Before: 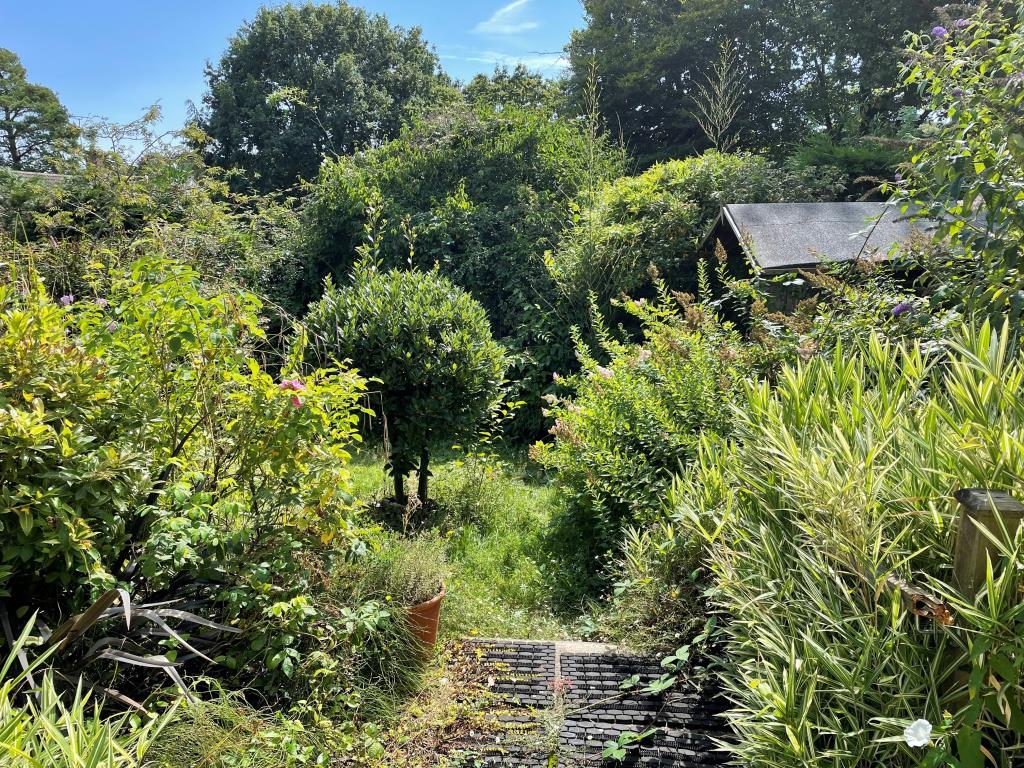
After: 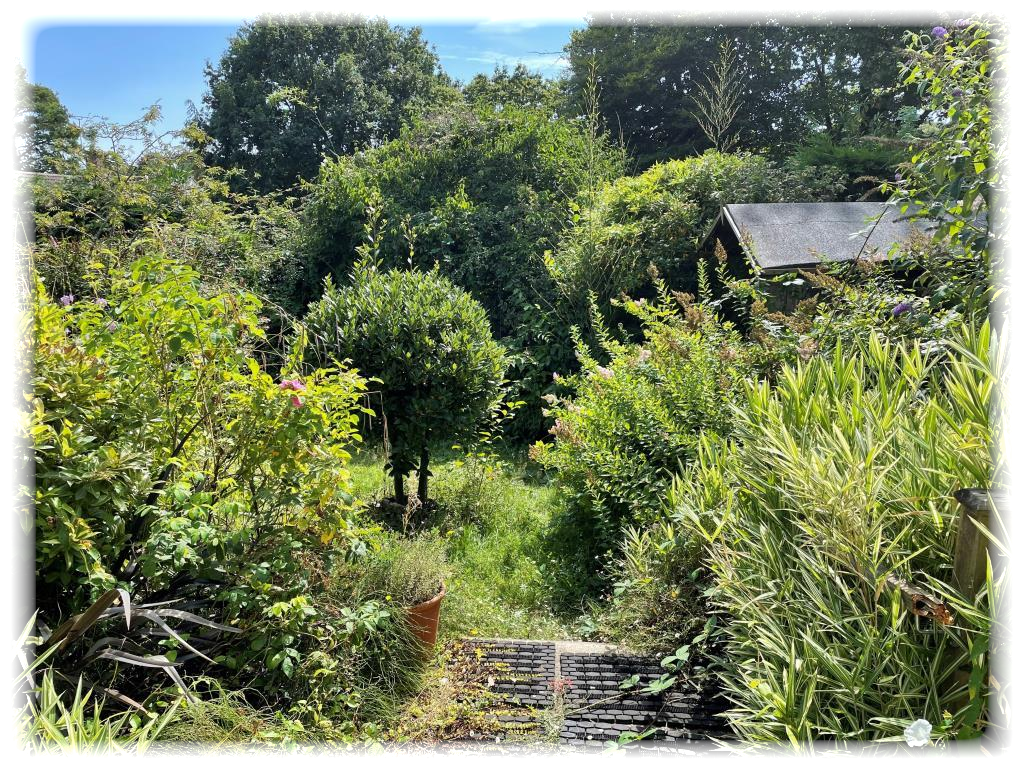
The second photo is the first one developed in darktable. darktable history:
vignetting: fall-off start 93%, fall-off radius 5%, brightness 1, saturation -0.49, automatic ratio true, width/height ratio 1.332, shape 0.04, unbound false
crop: top 0.05%, bottom 0.098%
